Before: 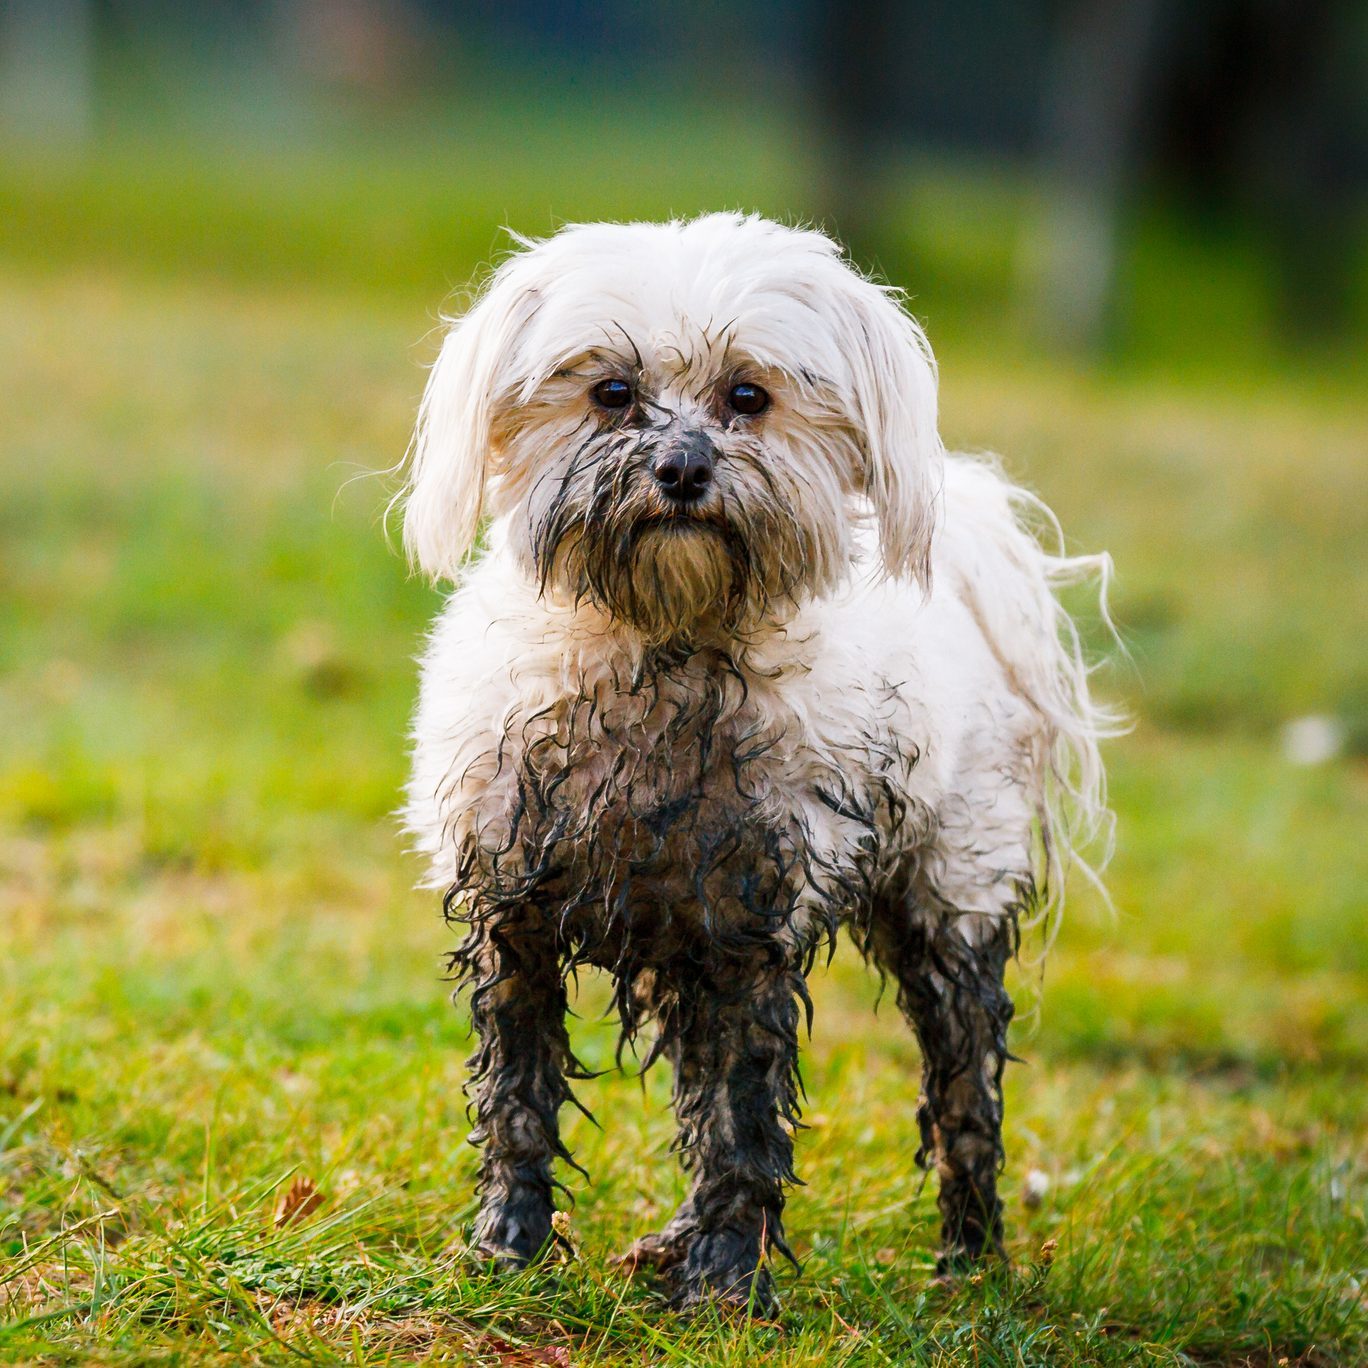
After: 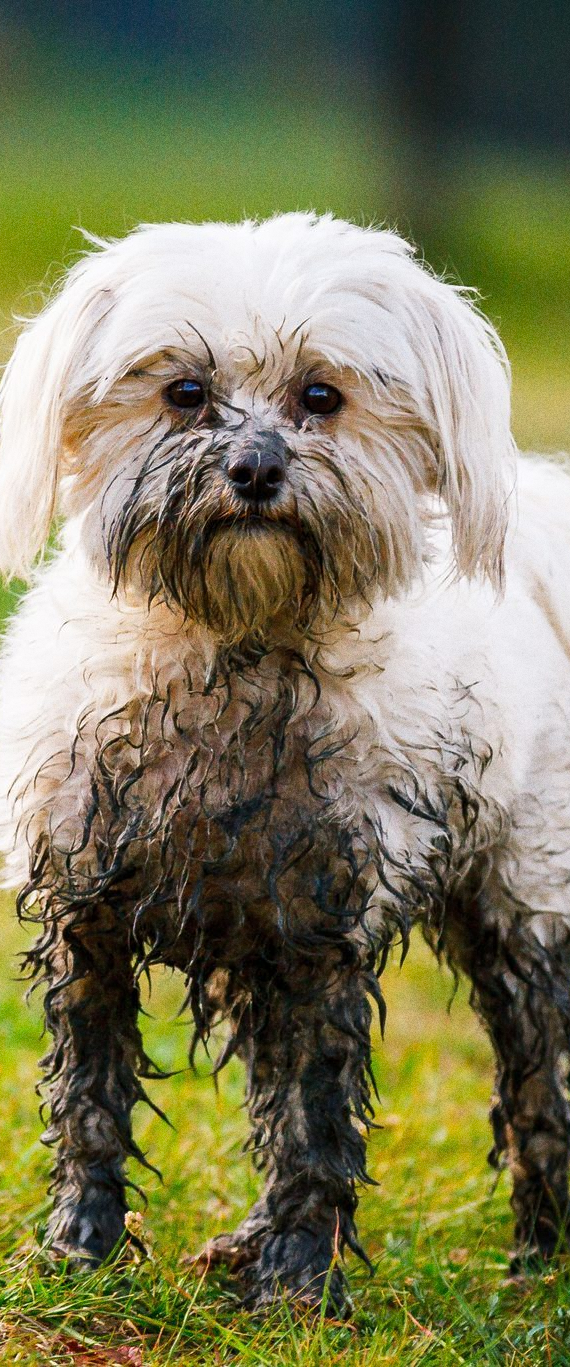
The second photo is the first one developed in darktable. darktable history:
crop: left 31.229%, right 27.105%
grain: coarseness 8.68 ISO, strength 31.94%
